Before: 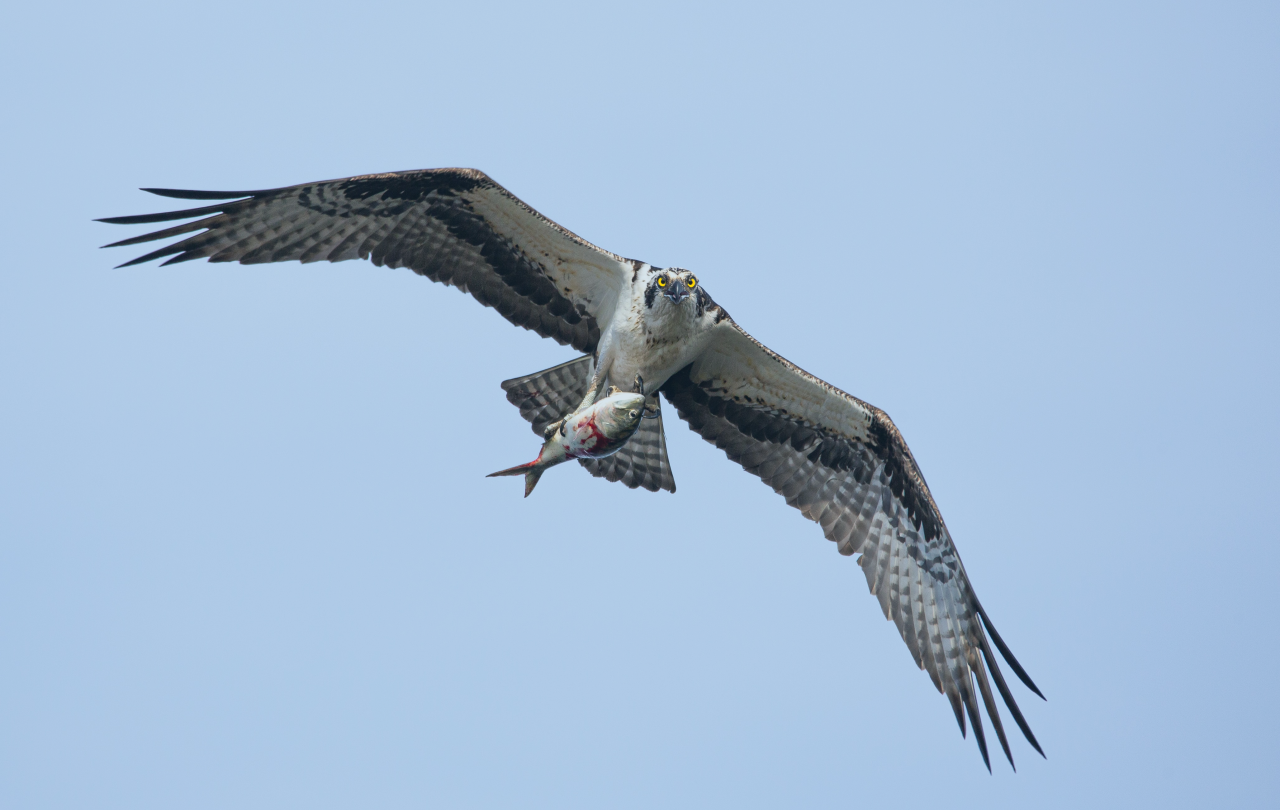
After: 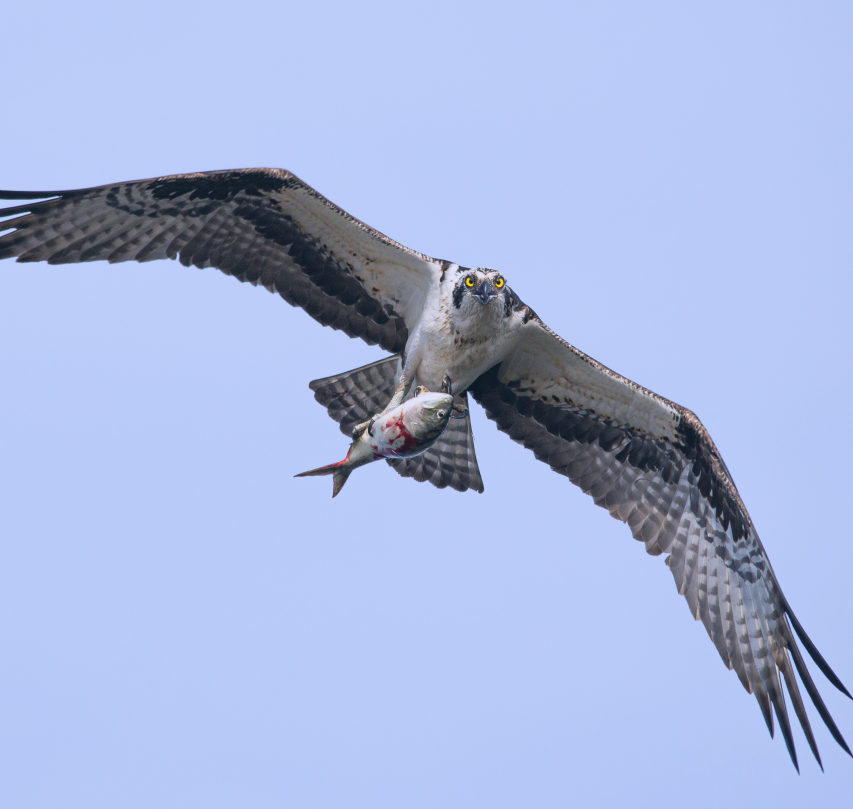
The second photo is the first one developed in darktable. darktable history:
crop and rotate: left 15.055%, right 18.278%
white balance: red 1.05, blue 1.072
